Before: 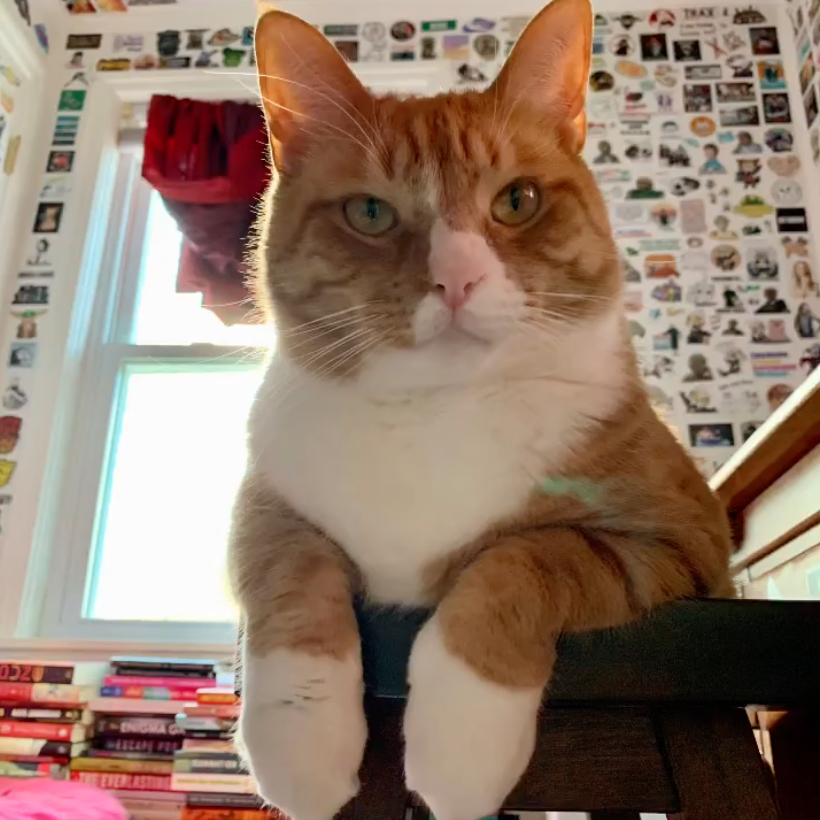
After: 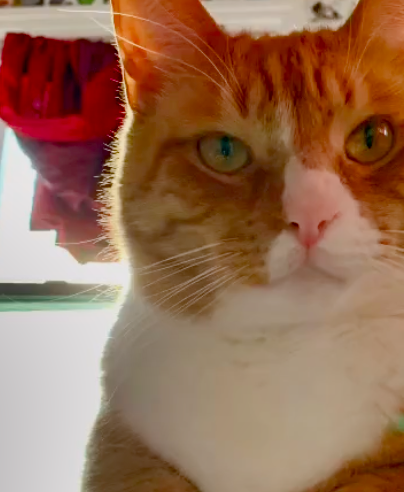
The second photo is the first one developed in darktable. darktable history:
contrast brightness saturation: brightness -0.02, saturation 0.35
crop: left 17.835%, top 7.675%, right 32.881%, bottom 32.213%
shadows and highlights: shadows 20.91, highlights -82.73, soften with gaussian
color balance rgb: shadows lift › chroma 1%, shadows lift › hue 113°, highlights gain › chroma 0.2%, highlights gain › hue 333°, perceptual saturation grading › global saturation 20%, perceptual saturation grading › highlights -50%, perceptual saturation grading › shadows 25%, contrast -10%
